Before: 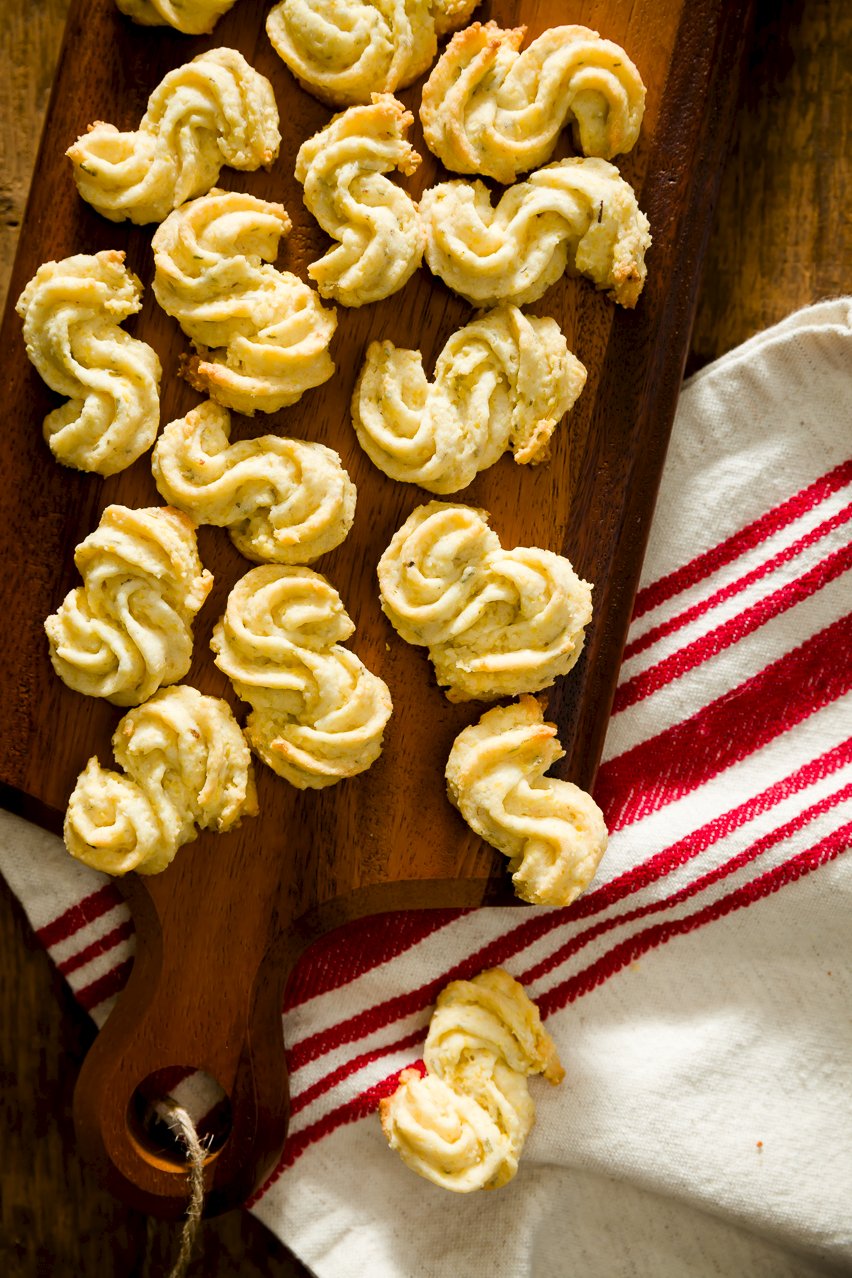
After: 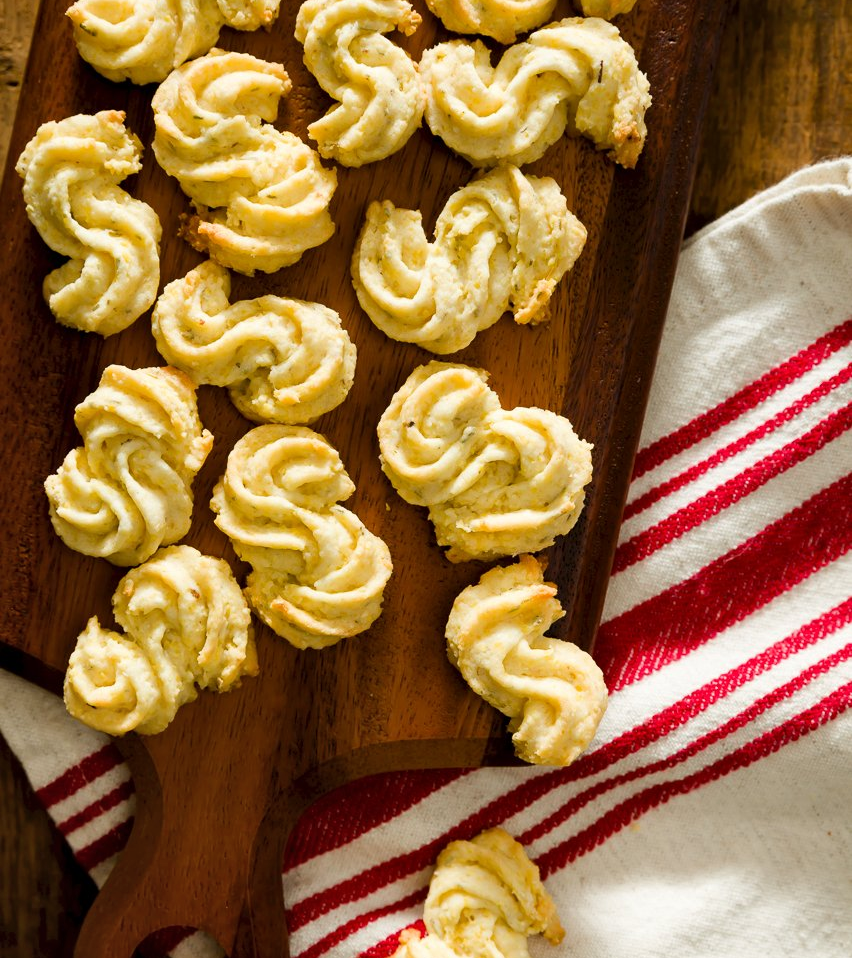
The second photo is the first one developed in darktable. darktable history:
shadows and highlights: shadows 31.04, highlights 1.34, soften with gaussian
crop: top 11.028%, bottom 13.956%
